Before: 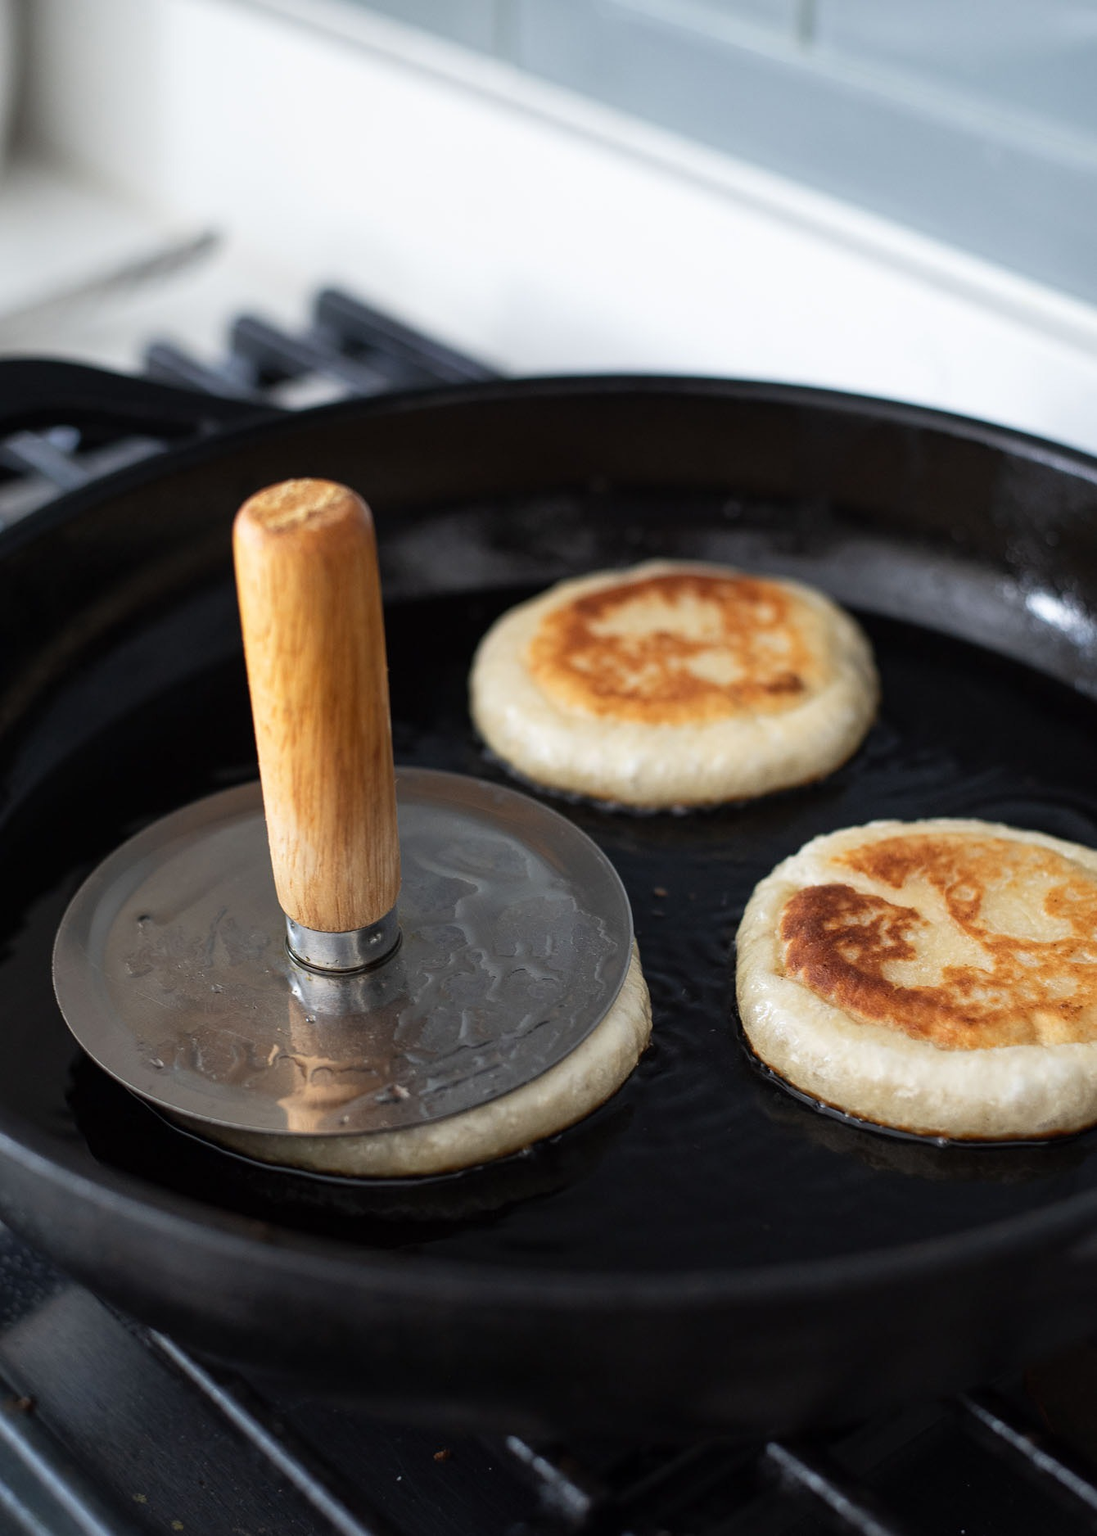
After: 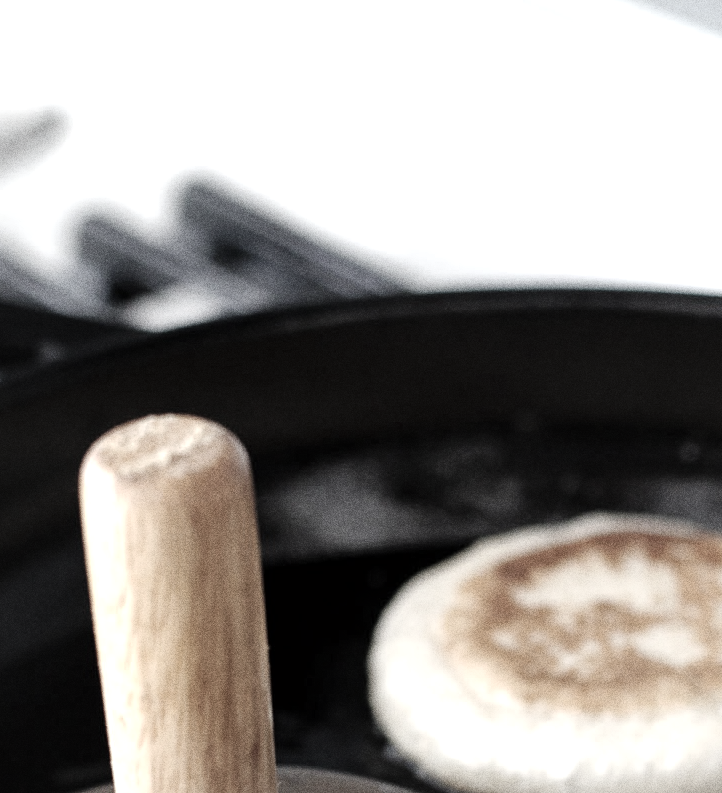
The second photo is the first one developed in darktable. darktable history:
tone curve: curves: ch0 [(0, 0) (0.003, 0.015) (0.011, 0.021) (0.025, 0.032) (0.044, 0.046) (0.069, 0.062) (0.1, 0.08) (0.136, 0.117) (0.177, 0.165) (0.224, 0.221) (0.277, 0.298) (0.335, 0.385) (0.399, 0.469) (0.468, 0.558) (0.543, 0.637) (0.623, 0.708) (0.709, 0.771) (0.801, 0.84) (0.898, 0.907) (1, 1)], preserve colors none
grain: coarseness 0.09 ISO, strength 40%
local contrast: mode bilateral grid, contrast 25, coarseness 60, detail 151%, midtone range 0.2
crop: left 15.306%, top 9.065%, right 30.789%, bottom 48.638%
exposure: exposure 0.496 EV, compensate highlight preservation false
color correction: saturation 0.3
